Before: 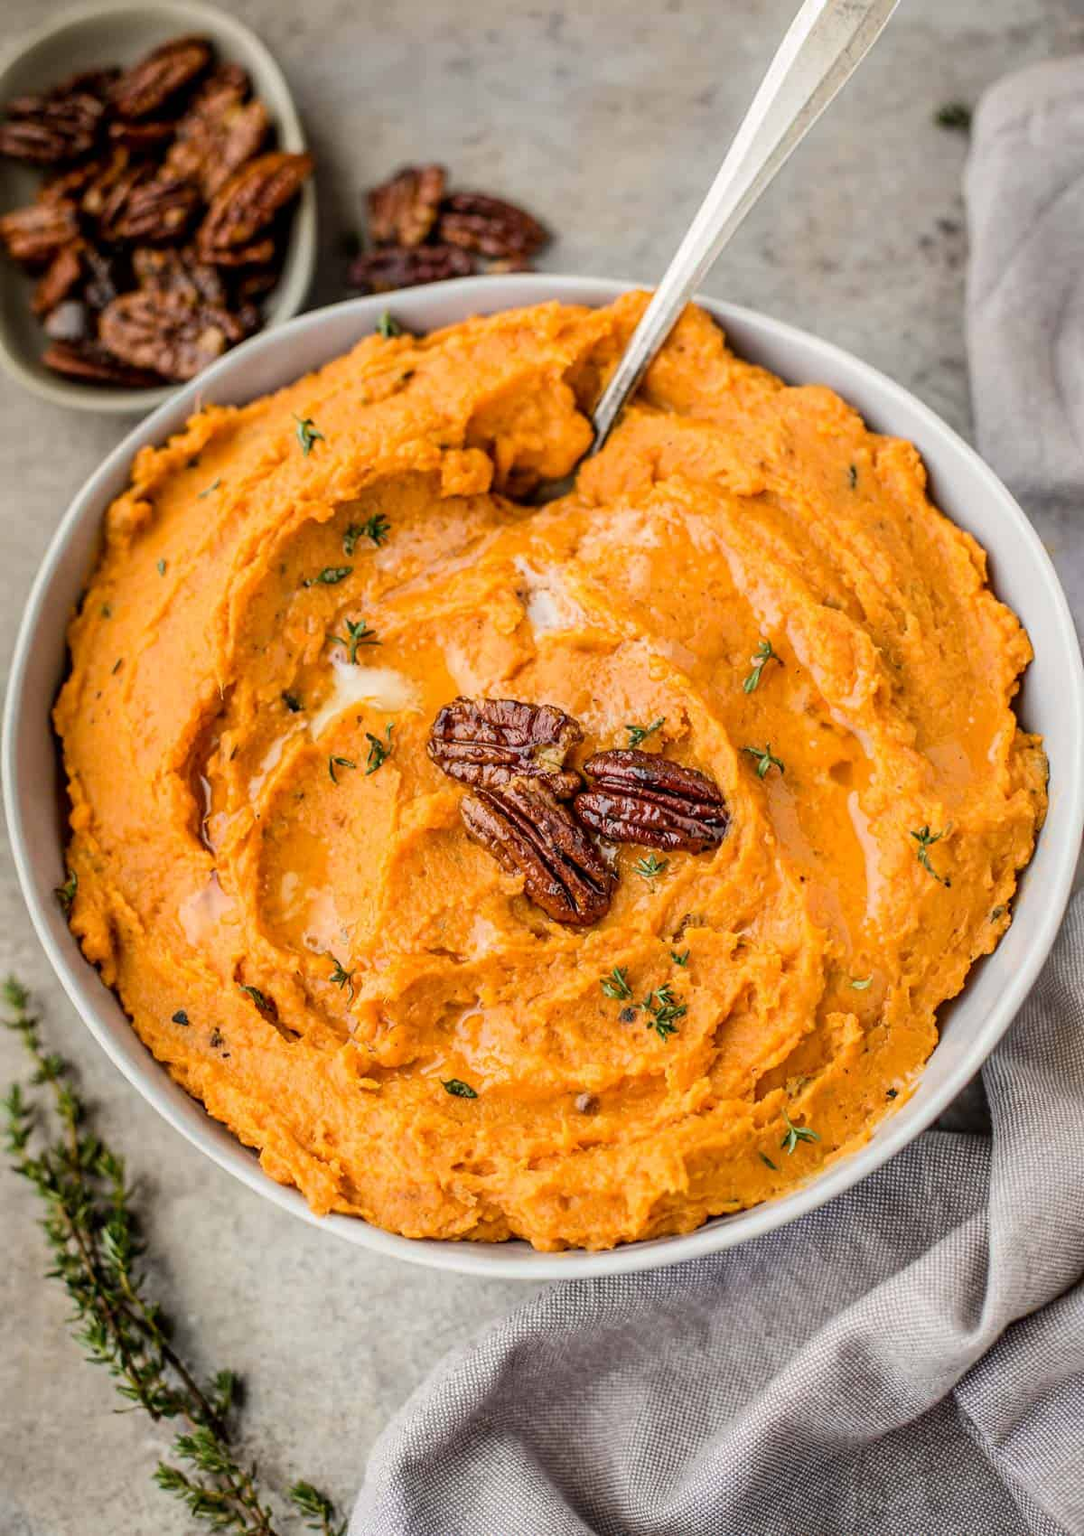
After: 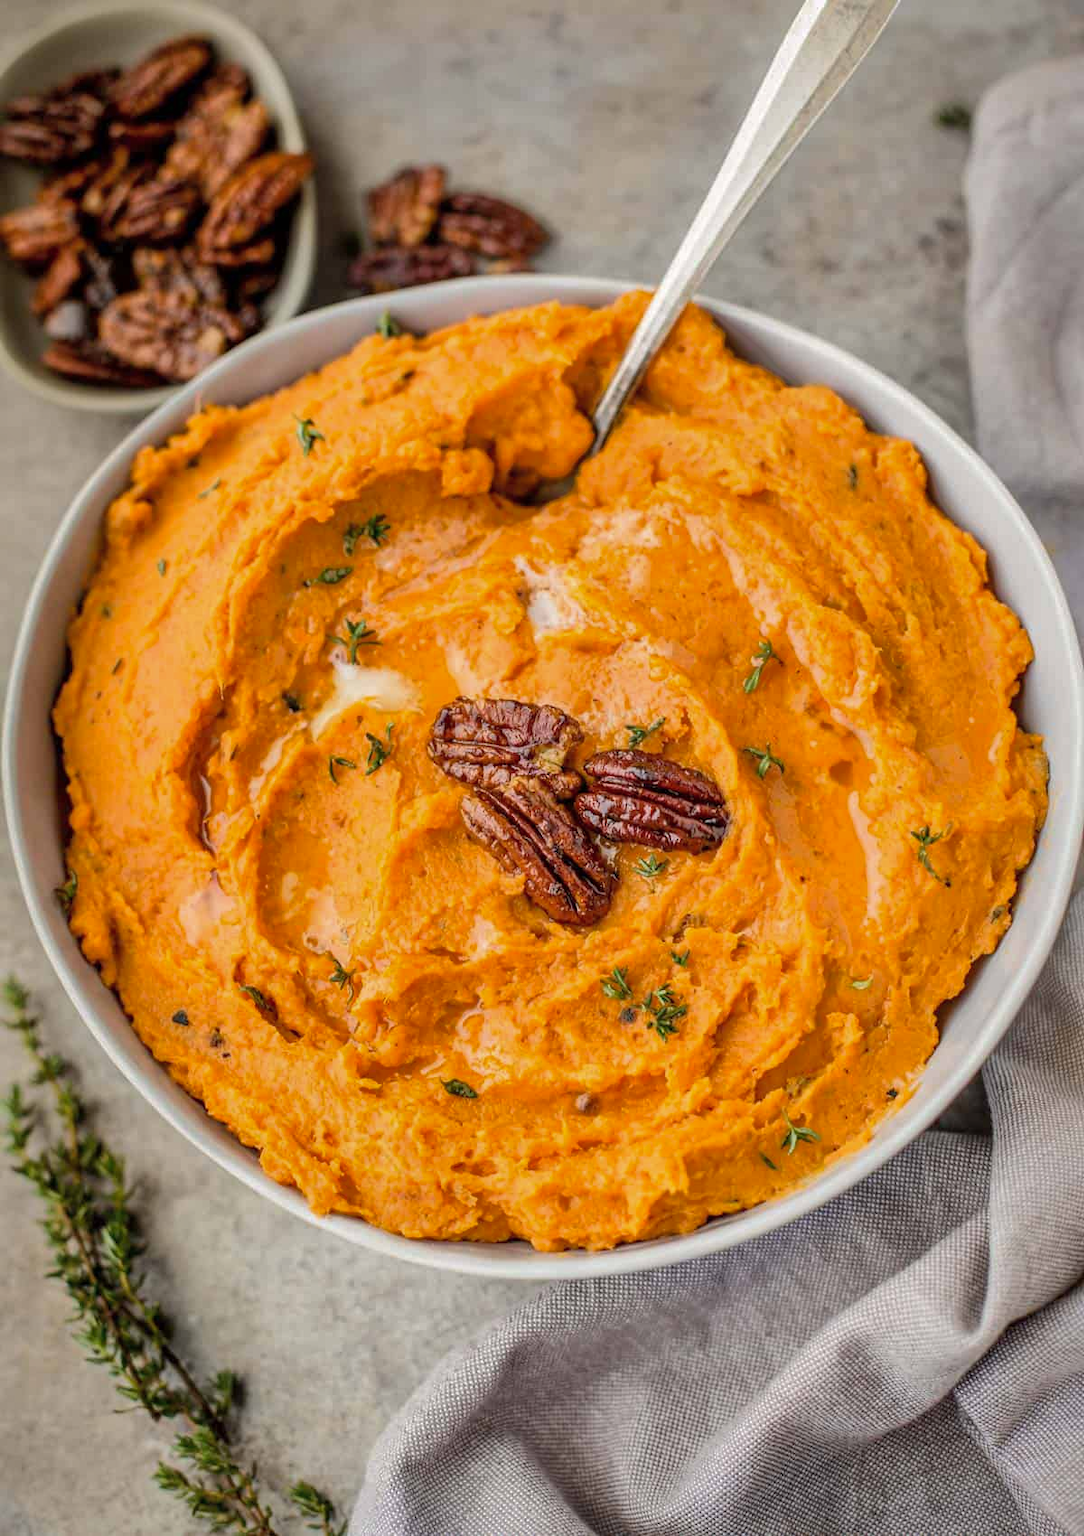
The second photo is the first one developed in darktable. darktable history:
tone curve: curves: ch0 [(0, 0) (0.003, 0.003) (0.011, 0.011) (0.025, 0.025) (0.044, 0.045) (0.069, 0.07) (0.1, 0.101) (0.136, 0.138) (0.177, 0.18) (0.224, 0.228) (0.277, 0.281) (0.335, 0.34) (0.399, 0.405) (0.468, 0.475) (0.543, 0.551) (0.623, 0.633) (0.709, 0.72) (0.801, 0.813) (0.898, 0.907) (1, 1)], preserve colors none
shadows and highlights: shadows 39.97, highlights -59.68
